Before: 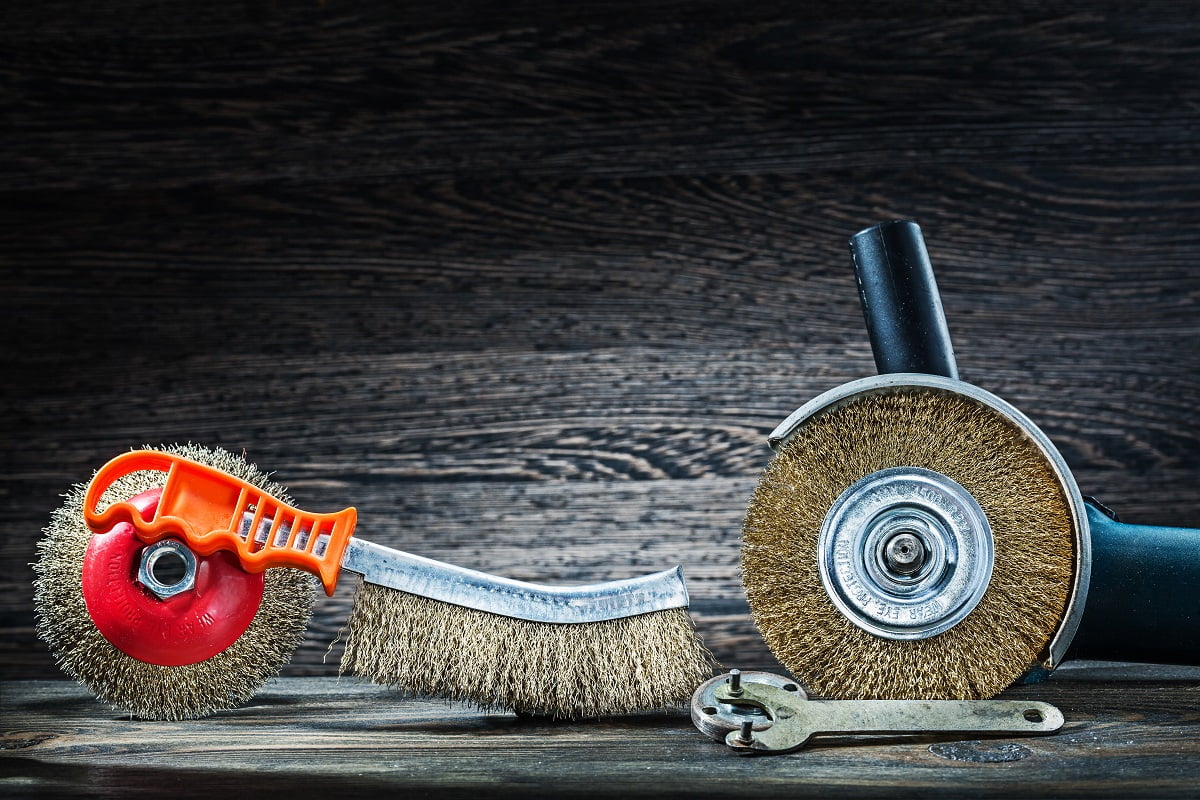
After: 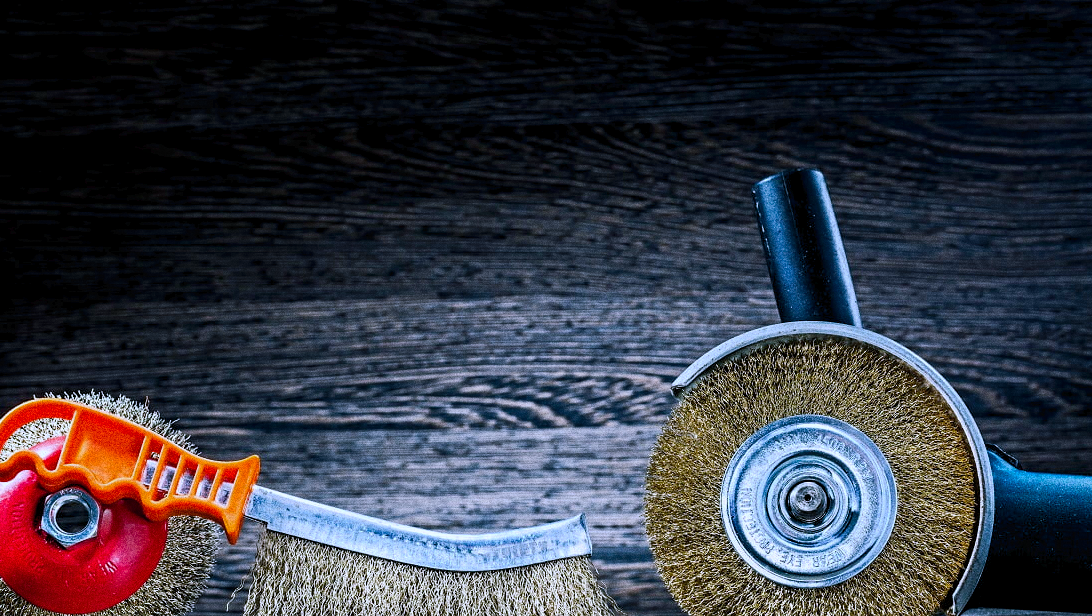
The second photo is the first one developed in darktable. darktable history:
color balance rgb: shadows lift › chroma 2%, shadows lift › hue 217.2°, power › chroma 0.25%, power › hue 60°, highlights gain › chroma 1.5%, highlights gain › hue 309.6°, global offset › luminance -0.5%, perceptual saturation grading › global saturation 15%, global vibrance 20%
white balance: red 0.926, green 1.003, blue 1.133
grain: coarseness 0.09 ISO, strength 40%
tone curve: curves: ch0 [(0, 0) (0.003, 0.014) (0.011, 0.014) (0.025, 0.022) (0.044, 0.041) (0.069, 0.063) (0.1, 0.086) (0.136, 0.118) (0.177, 0.161) (0.224, 0.211) (0.277, 0.262) (0.335, 0.323) (0.399, 0.384) (0.468, 0.459) (0.543, 0.54) (0.623, 0.624) (0.709, 0.711) (0.801, 0.796) (0.898, 0.879) (1, 1)], preserve colors none
crop: left 8.155%, top 6.611%, bottom 15.385%
